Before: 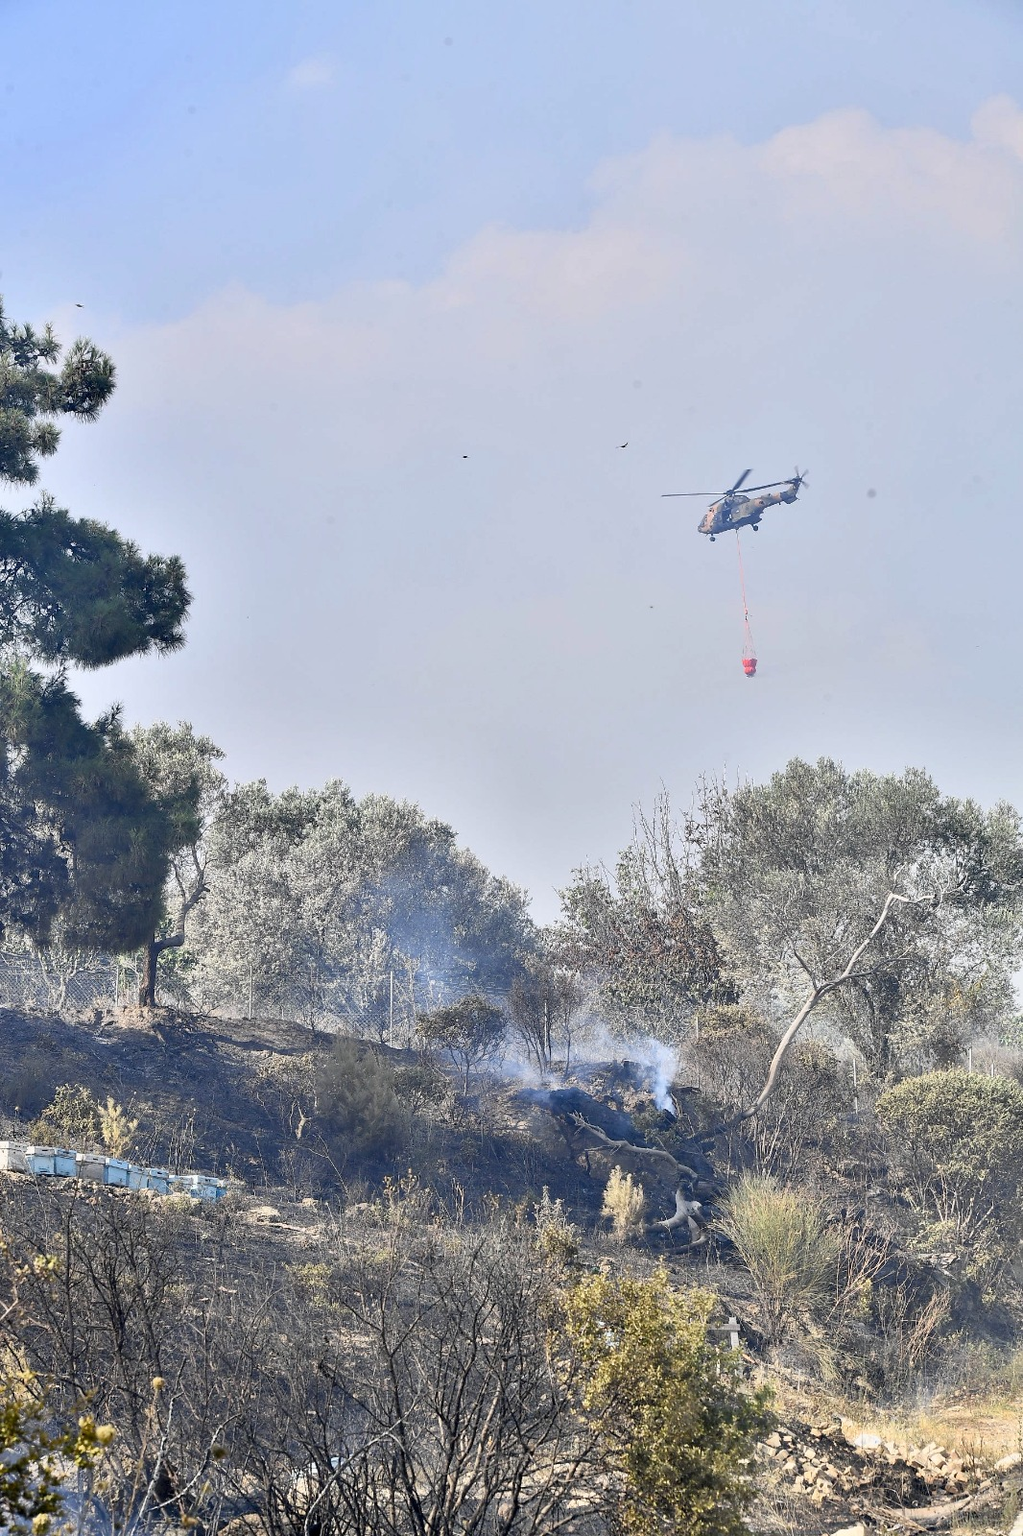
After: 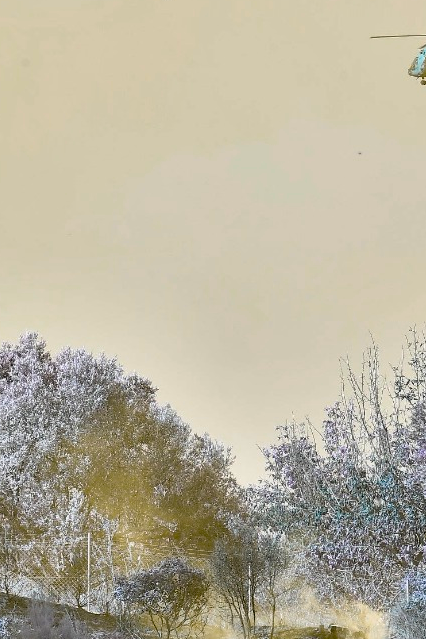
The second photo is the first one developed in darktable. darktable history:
crop: left 30%, top 30%, right 30%, bottom 30%
color balance rgb: hue shift 180°, global vibrance 50%, contrast 0.32%
